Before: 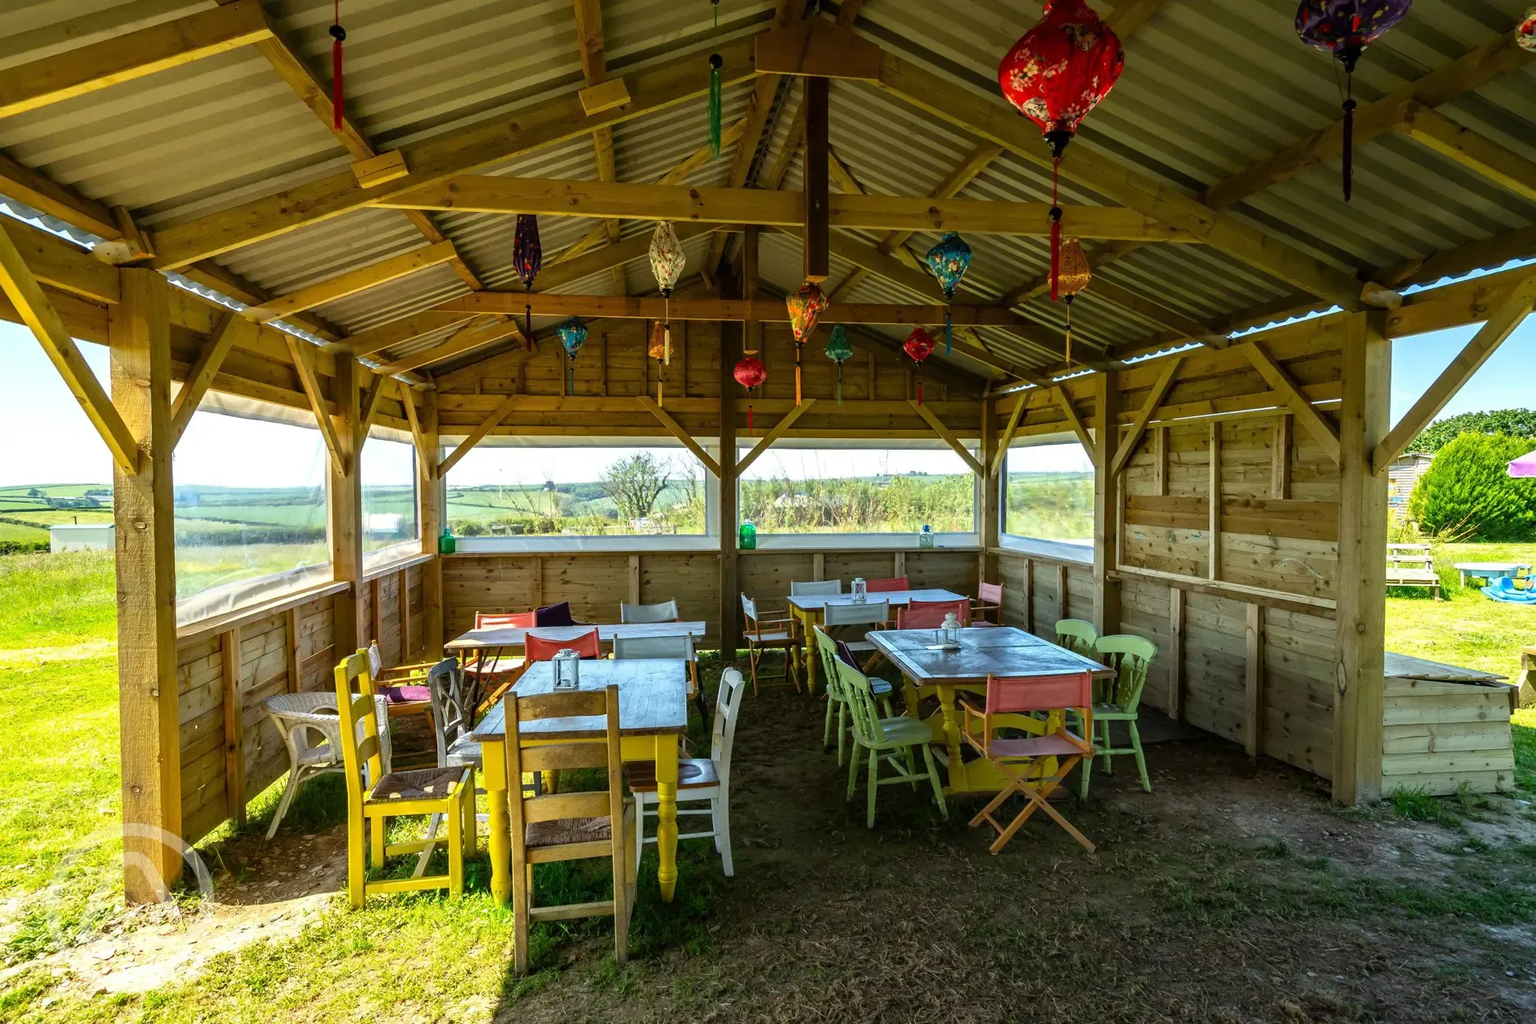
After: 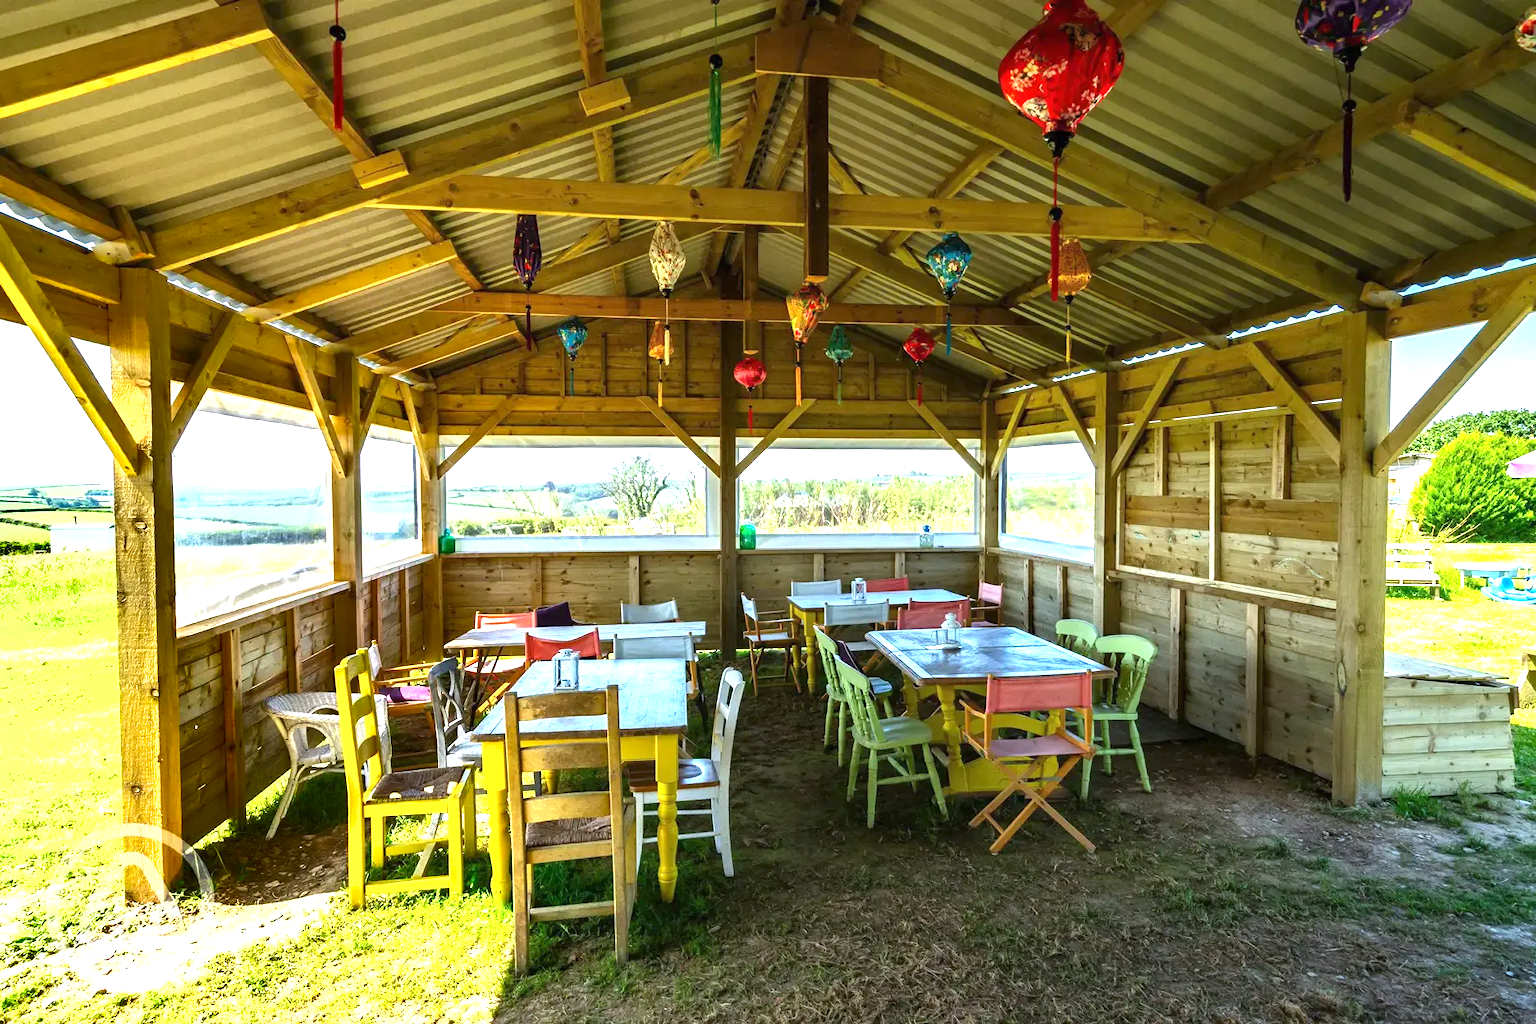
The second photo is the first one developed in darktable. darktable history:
shadows and highlights: radius 337.17, shadows 29.01, soften with gaussian
exposure: black level correction 0, exposure 1.1 EV, compensate highlight preservation false
white balance: red 0.984, blue 1.059
